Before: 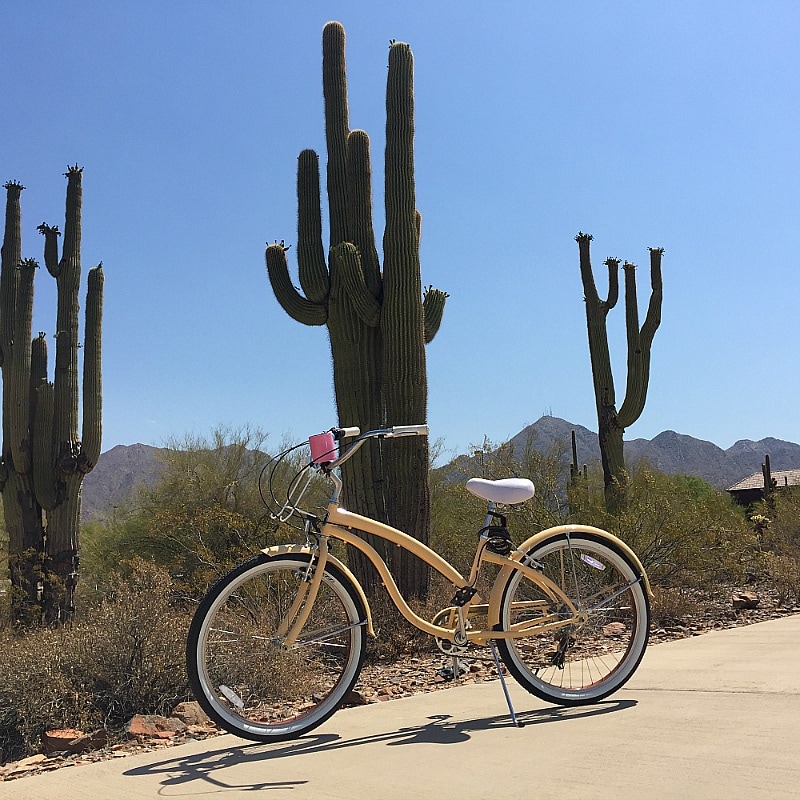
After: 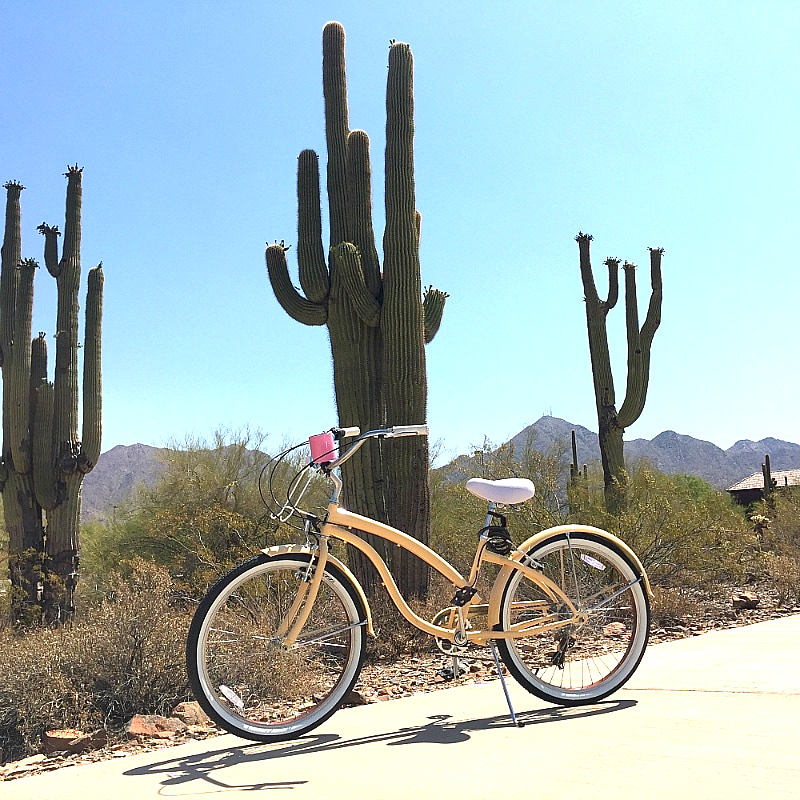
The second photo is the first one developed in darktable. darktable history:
exposure: exposure 0.949 EV, compensate exposure bias true, compensate highlight preservation false
